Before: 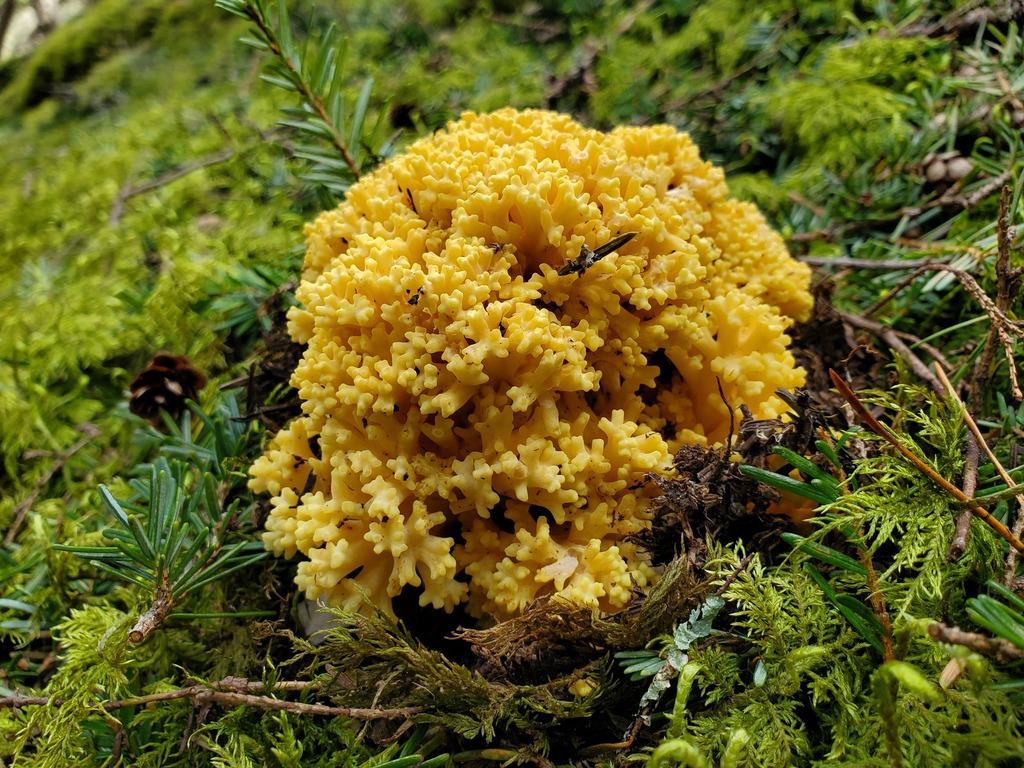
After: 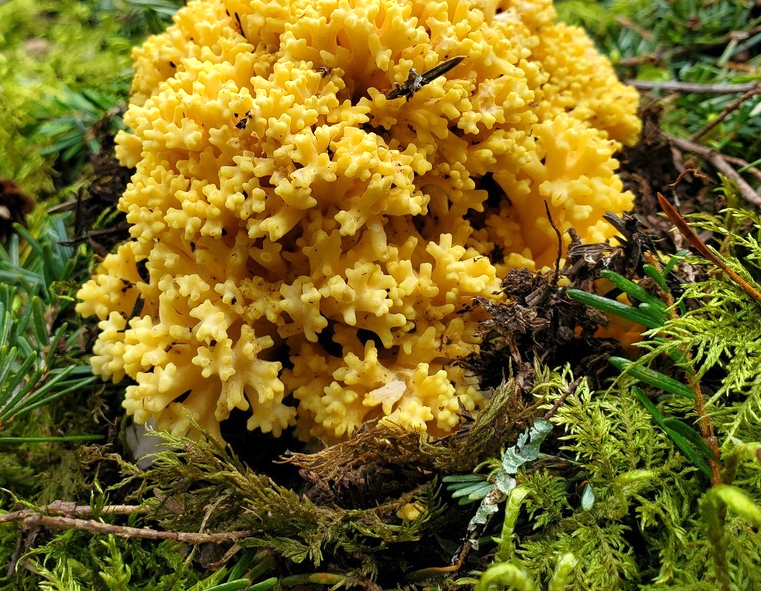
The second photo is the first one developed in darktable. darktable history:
exposure: exposure 0.405 EV, compensate highlight preservation false
crop: left 16.859%, top 23.017%, right 8.794%
